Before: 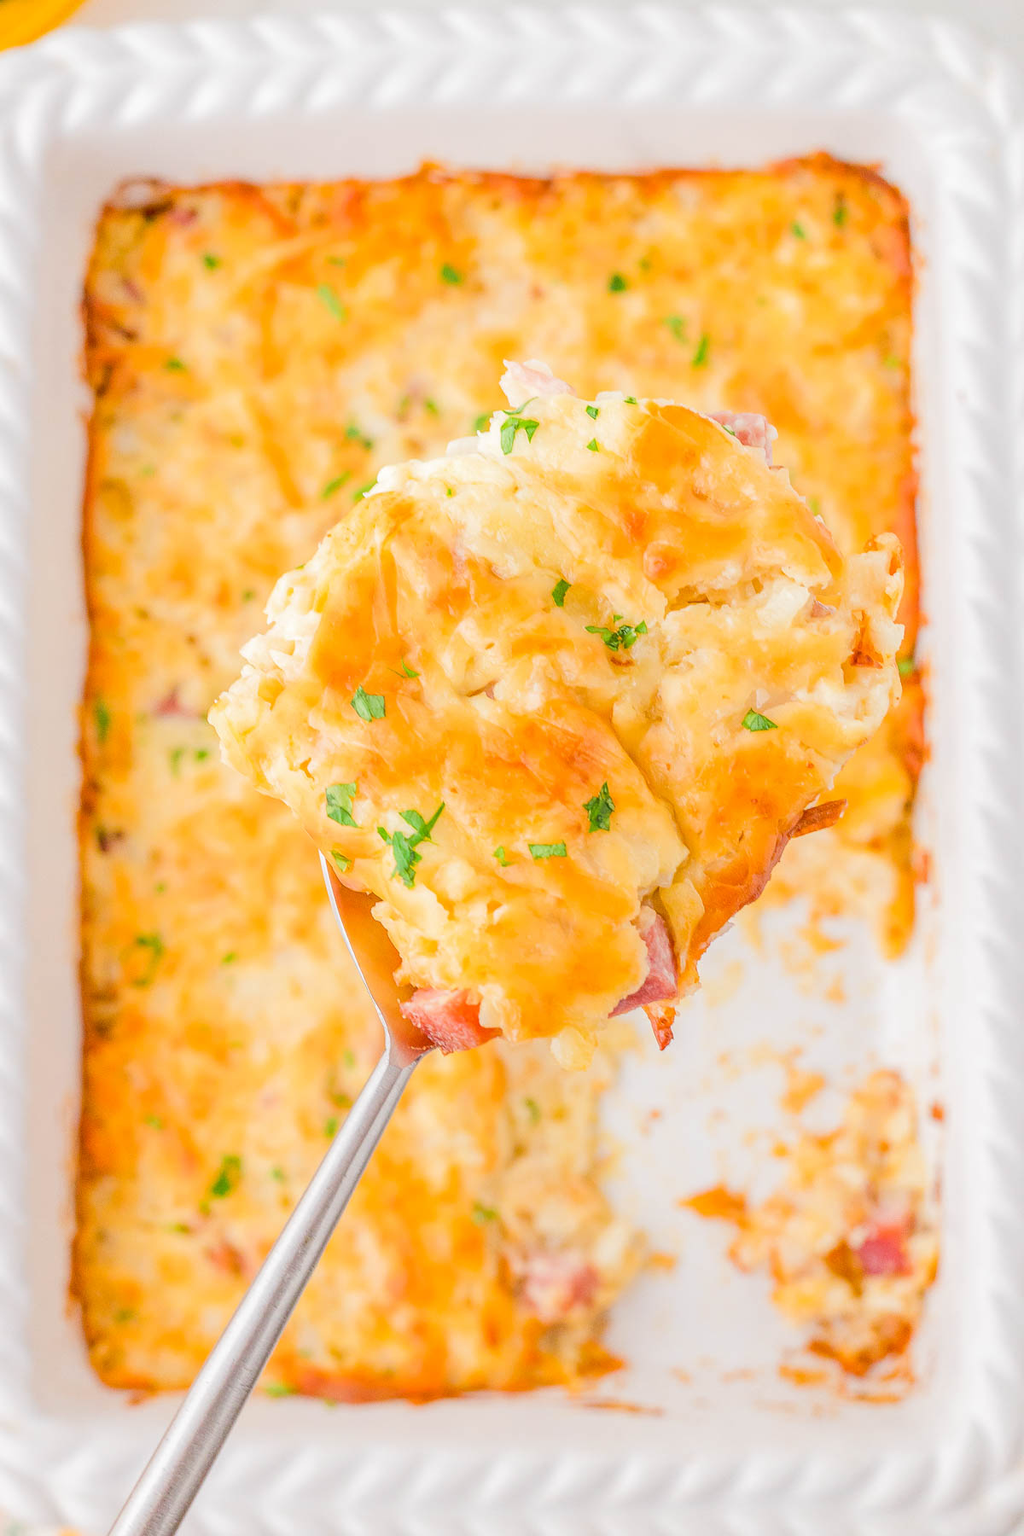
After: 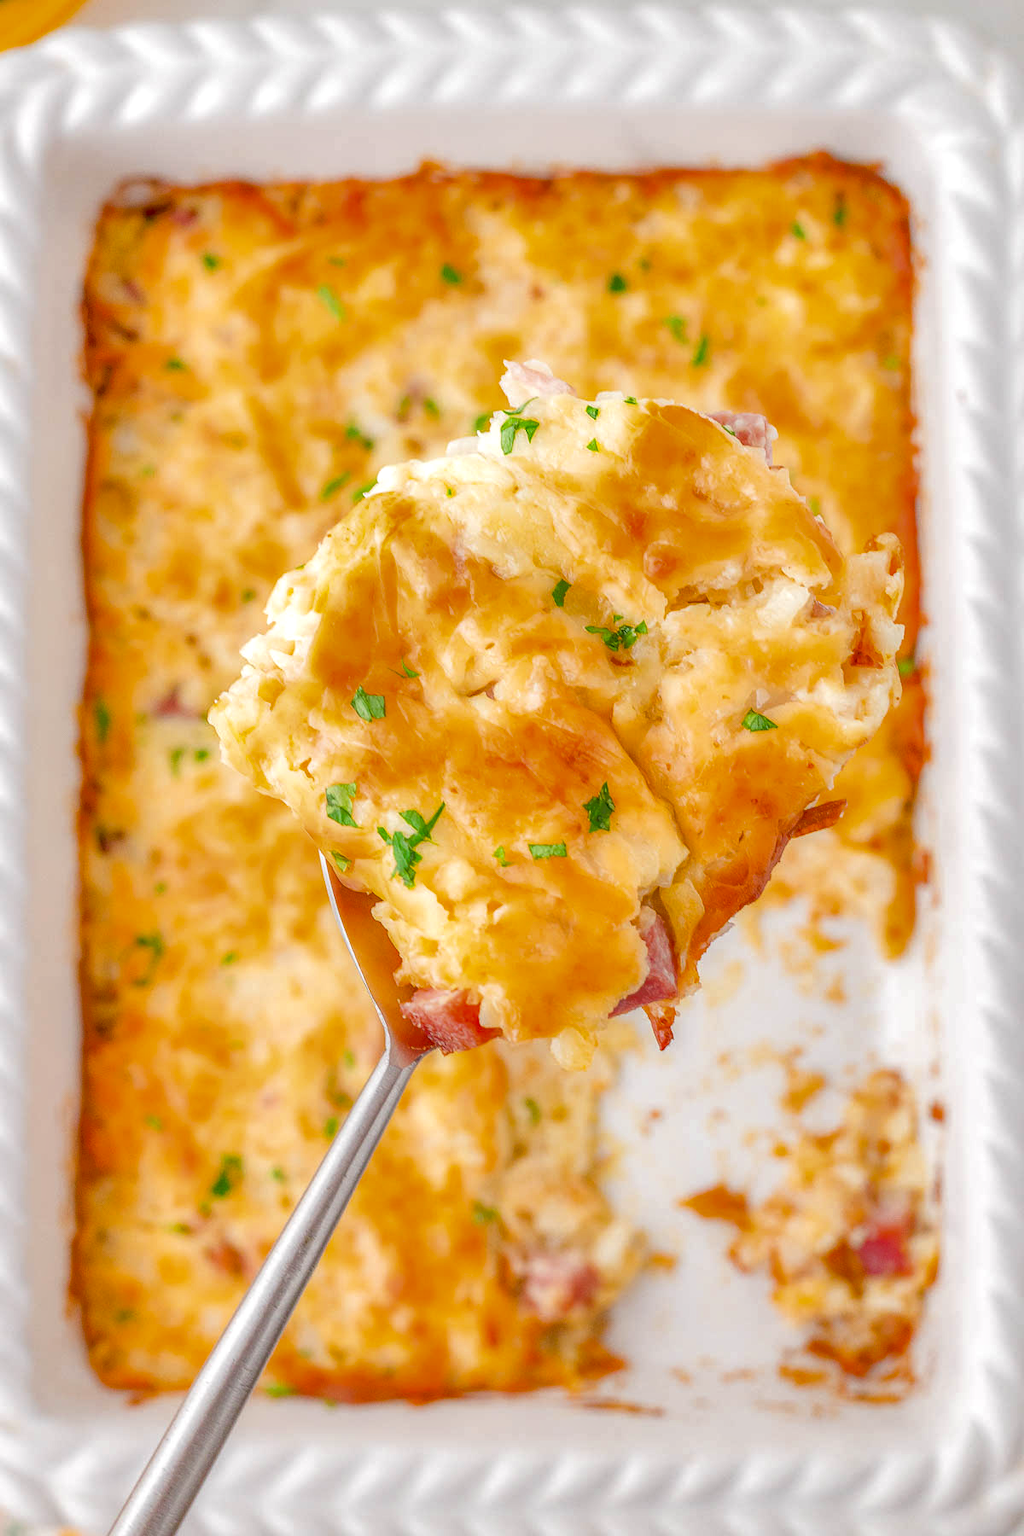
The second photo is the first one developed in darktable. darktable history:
shadows and highlights: on, module defaults
local contrast: on, module defaults
contrast equalizer: y [[0.579, 0.58, 0.505, 0.5, 0.5, 0.5], [0.5 ×6], [0.5 ×6], [0 ×6], [0 ×6]]
